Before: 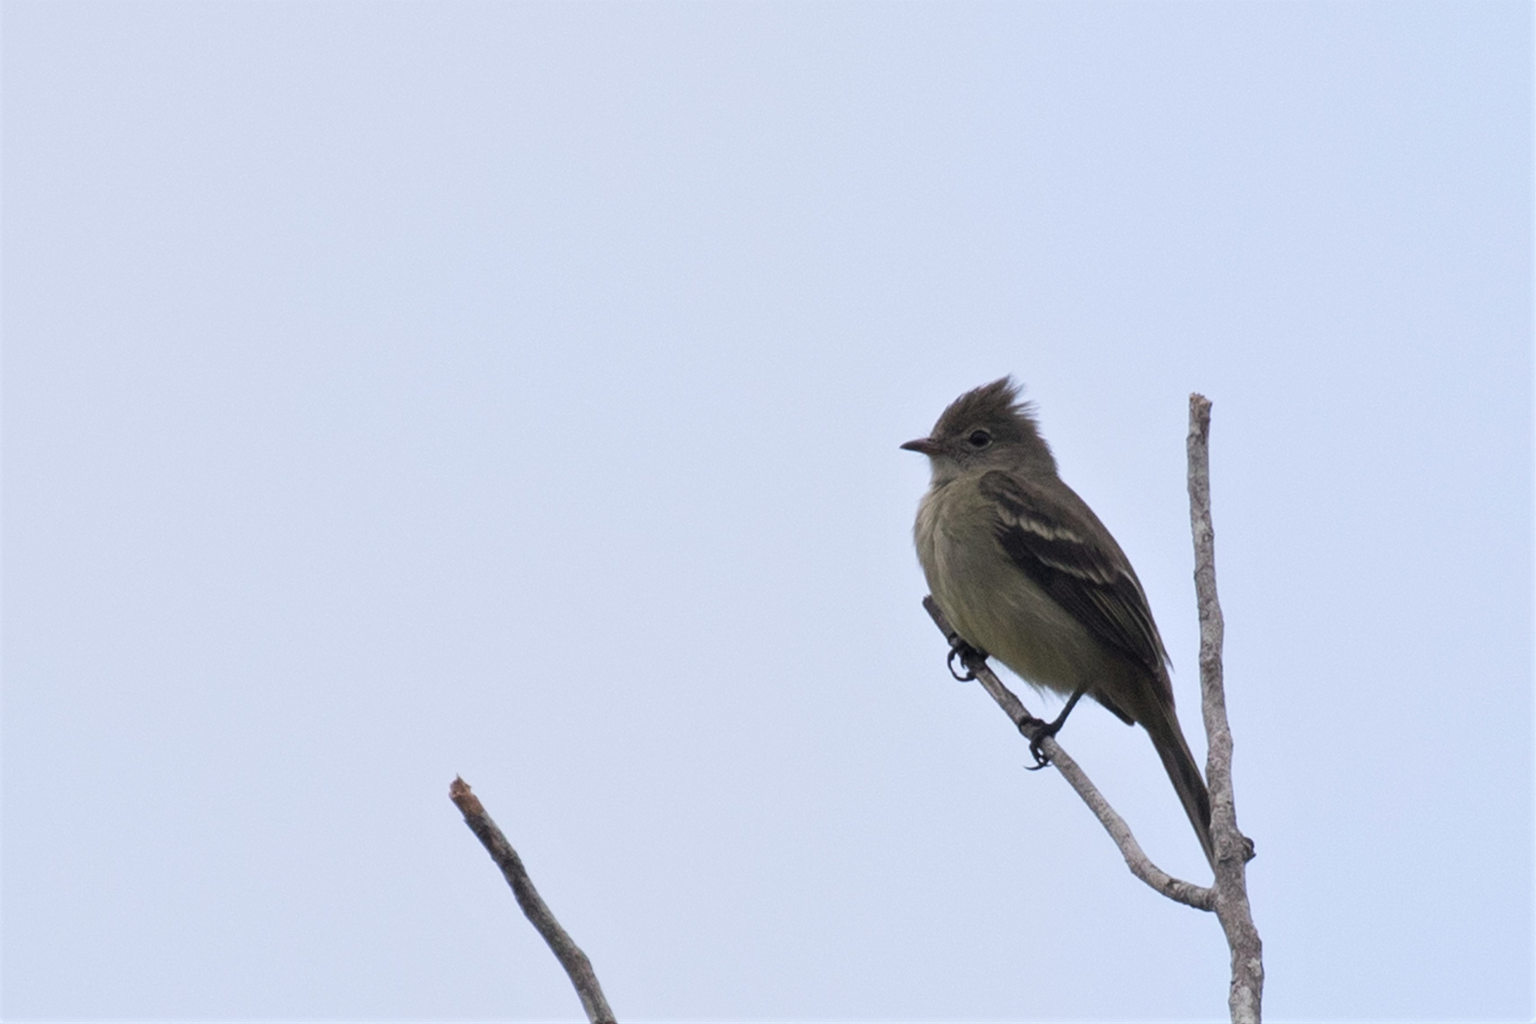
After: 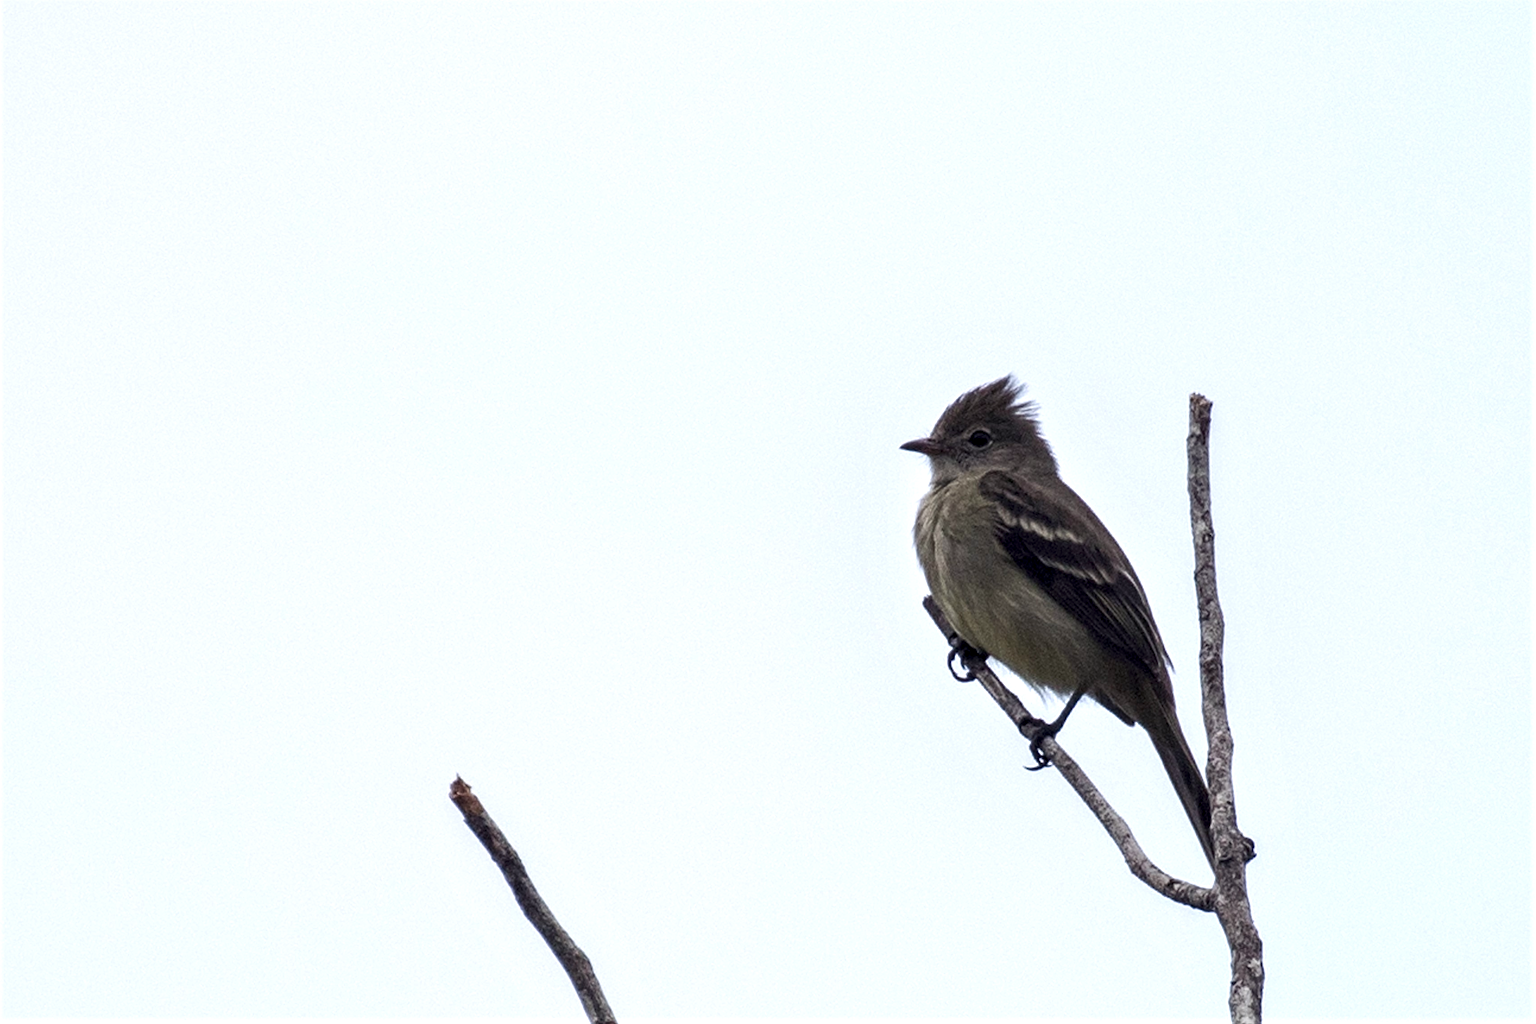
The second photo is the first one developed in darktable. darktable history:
color balance rgb: shadows lift › chroma 3.177%, shadows lift › hue 280.29°, perceptual saturation grading › global saturation 20%, perceptual saturation grading › highlights -50.21%, perceptual saturation grading › shadows 30.065%, perceptual brilliance grading › global brilliance 15.533%, perceptual brilliance grading › shadows -35.611%
local contrast: detail 160%
tone equalizer: -8 EV 0.056 EV, edges refinement/feathering 500, mask exposure compensation -1.57 EV, preserve details no
sharpen: on, module defaults
